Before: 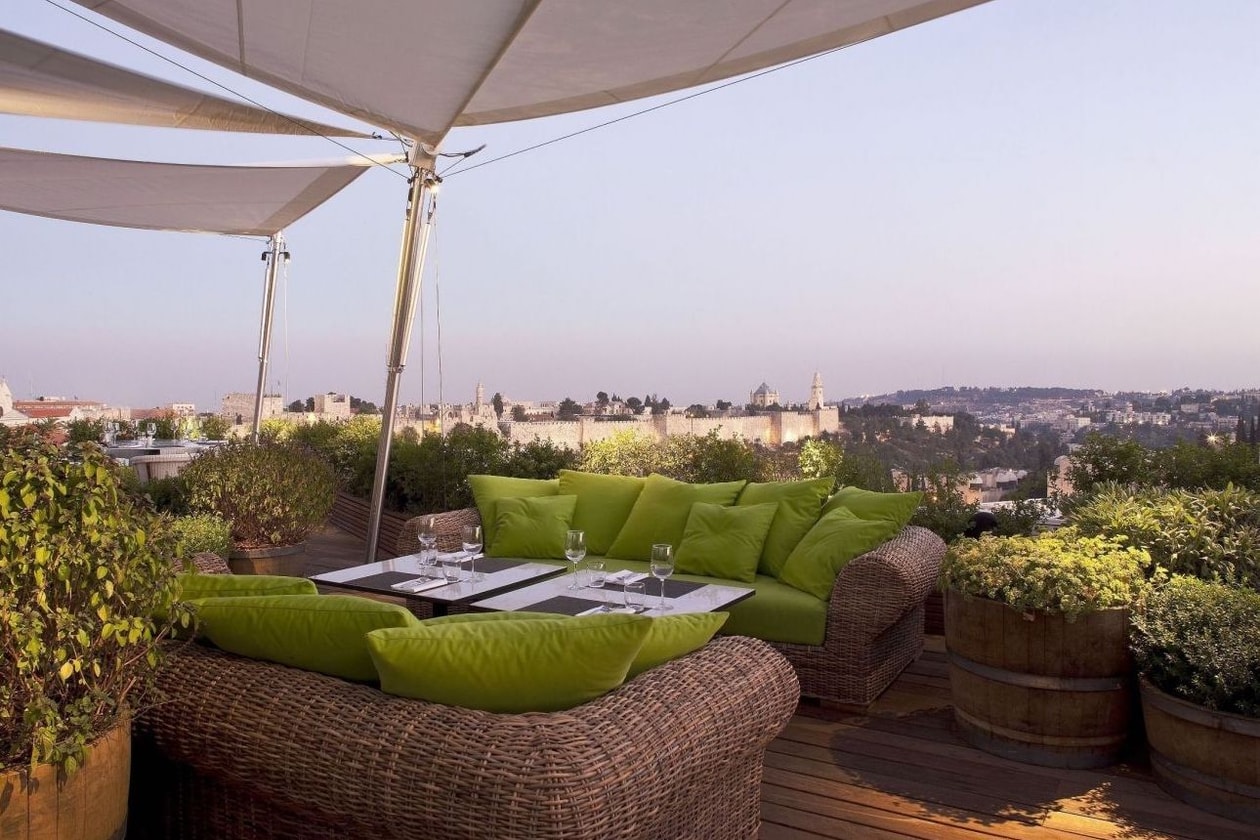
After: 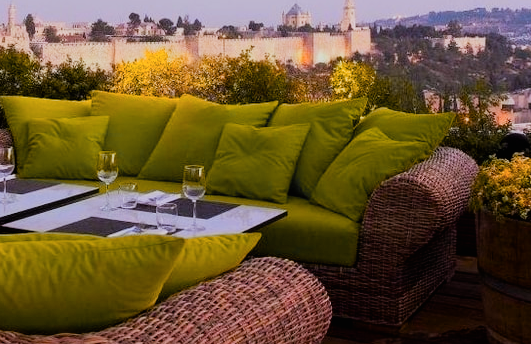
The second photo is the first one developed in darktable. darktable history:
crop: left 37.221%, top 45.169%, right 20.63%, bottom 13.777%
local contrast: mode bilateral grid, contrast 100, coarseness 100, detail 94%, midtone range 0.2
color zones: curves: ch1 [(0.29, 0.492) (0.373, 0.185) (0.509, 0.481)]; ch2 [(0.25, 0.462) (0.749, 0.457)], mix 40.67%
filmic rgb: black relative exposure -5 EV, hardness 2.88, contrast 1.3, highlights saturation mix -30%
white balance: red 0.98, blue 1.034
color balance: input saturation 134.34%, contrast -10.04%, contrast fulcrum 19.67%, output saturation 133.51%
